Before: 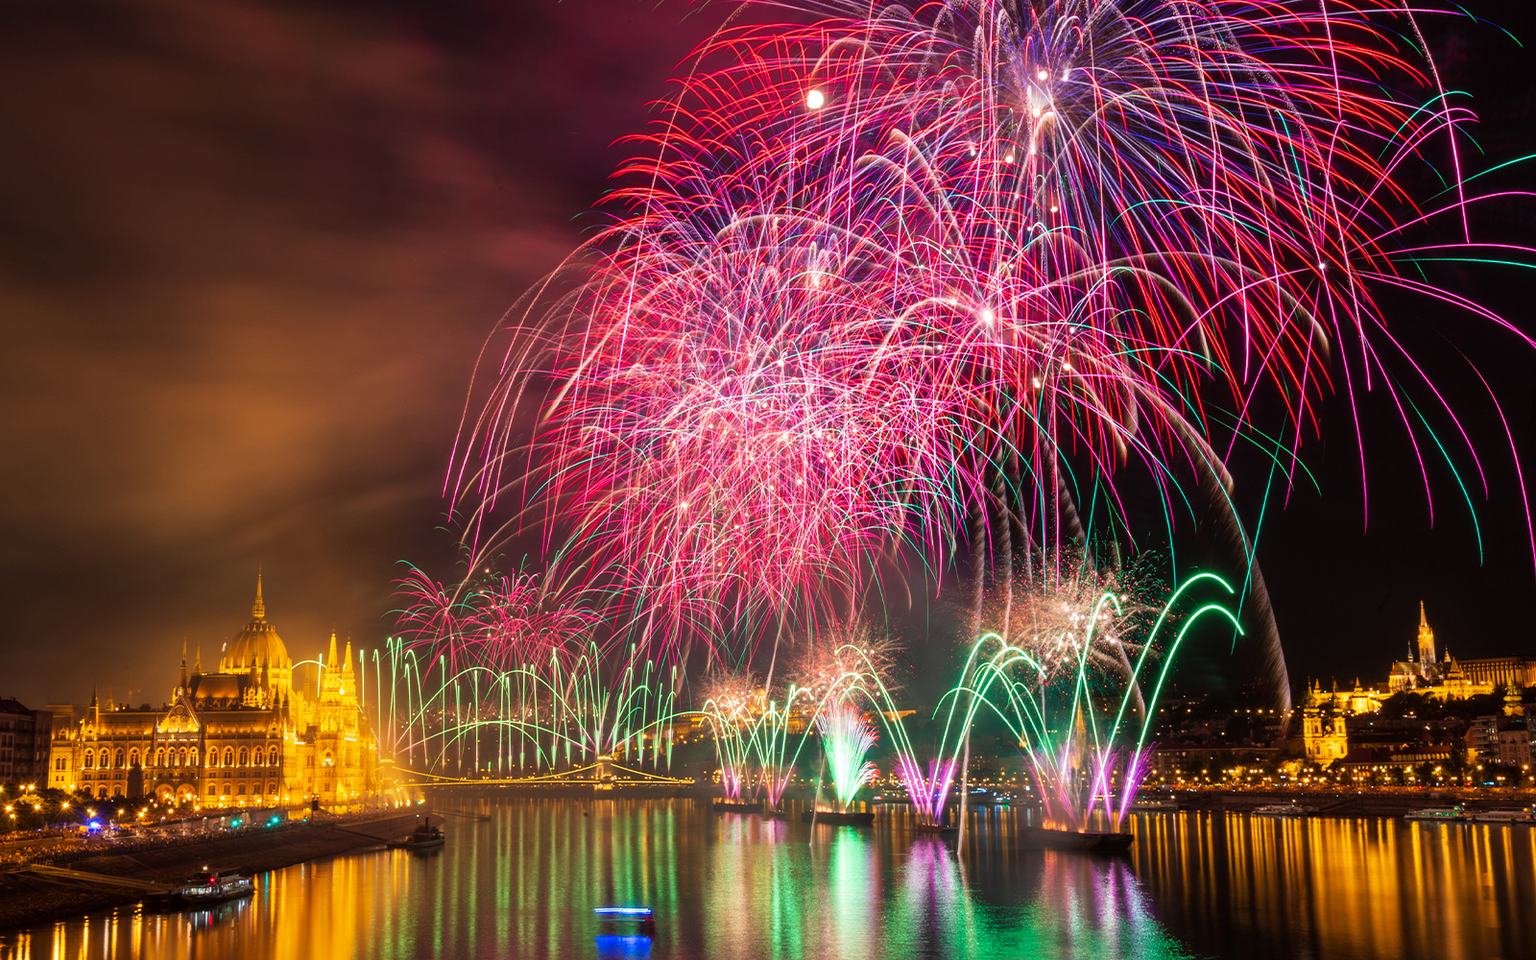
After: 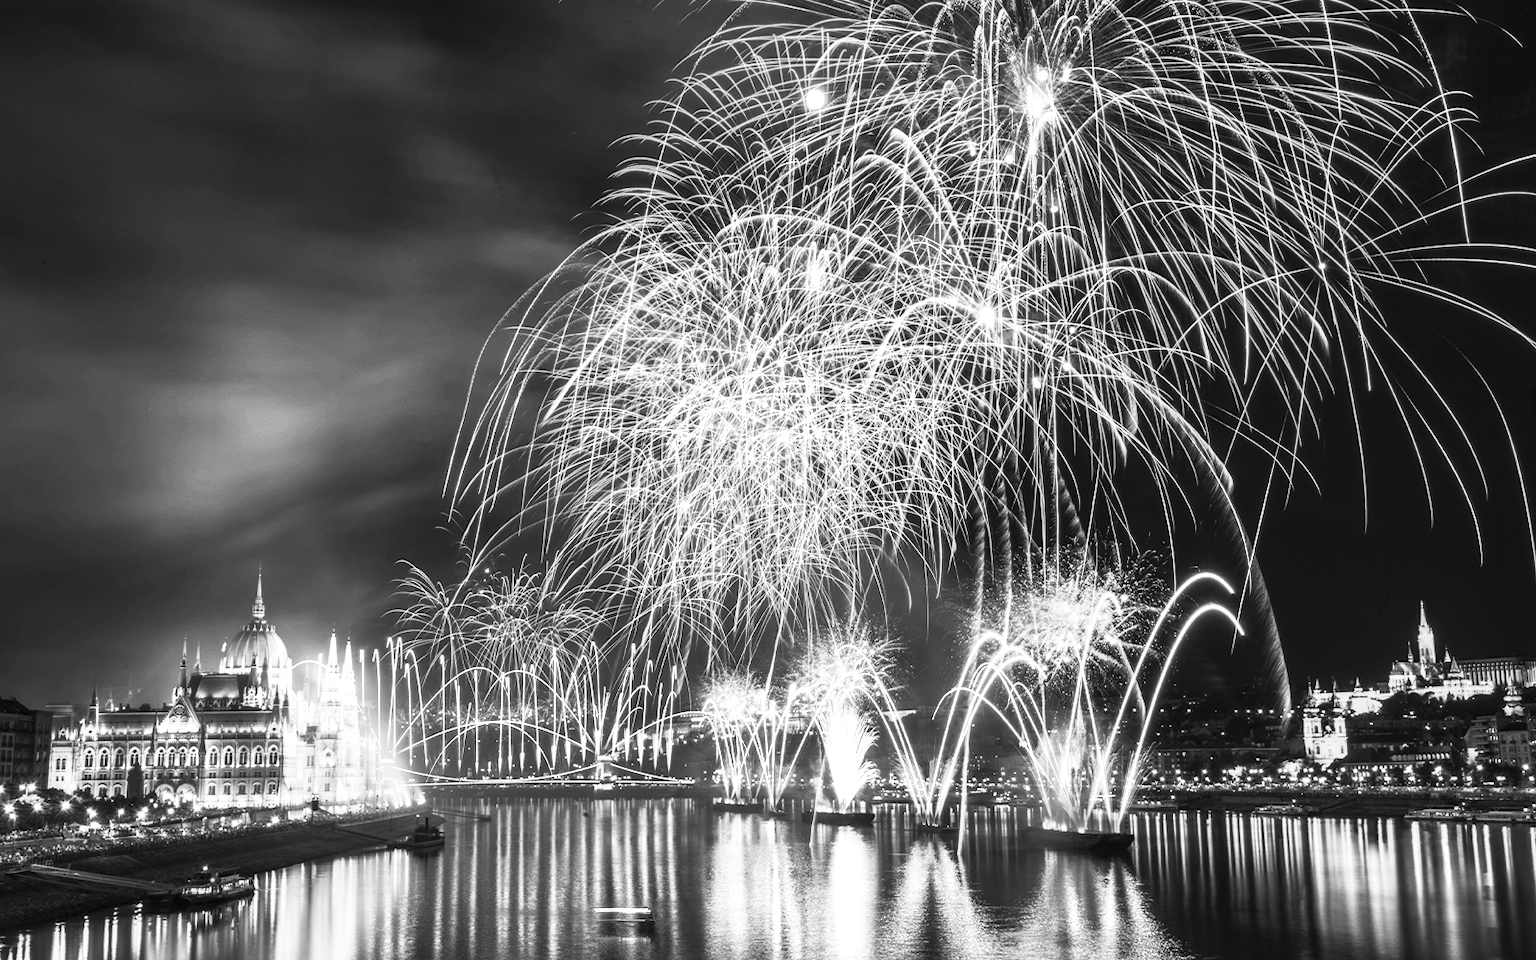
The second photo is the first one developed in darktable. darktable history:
local contrast: detail 130%
contrast brightness saturation: contrast 0.53, brightness 0.47, saturation -1
